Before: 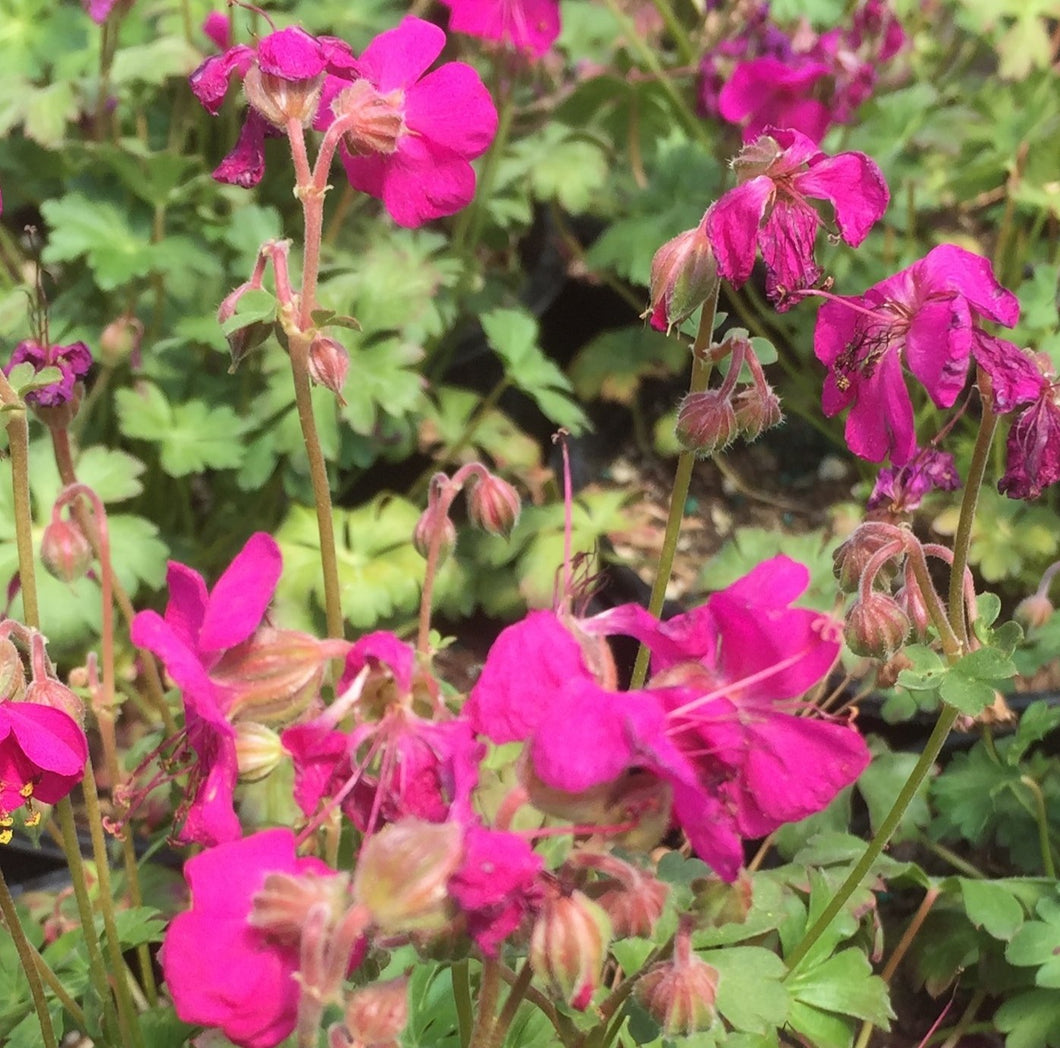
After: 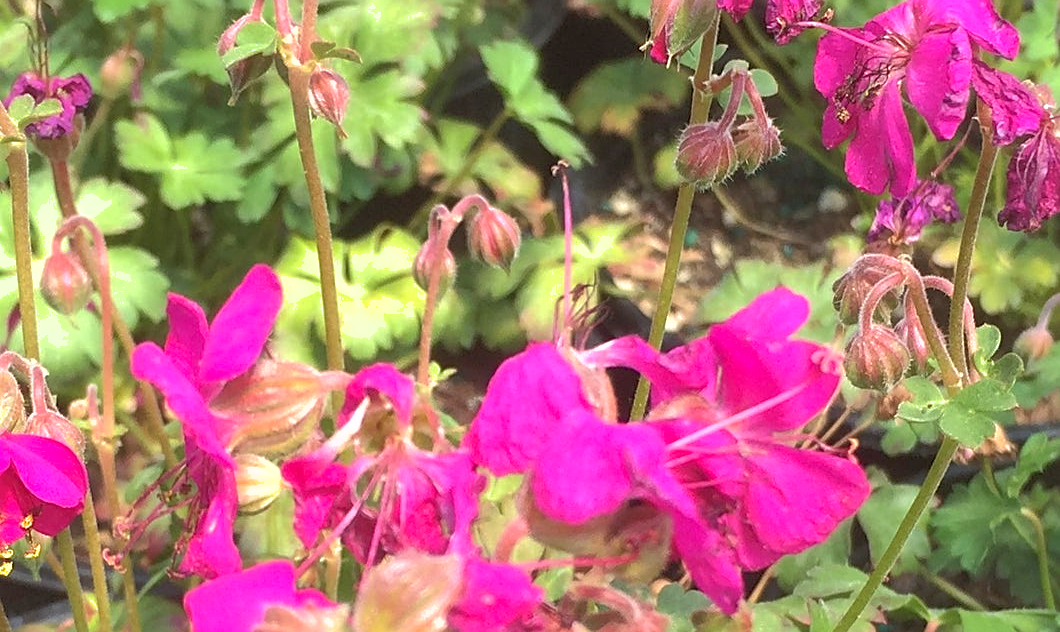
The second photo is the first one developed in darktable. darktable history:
shadows and highlights: on, module defaults
sharpen: on, module defaults
crop and rotate: top 25.609%, bottom 13.999%
exposure: exposure 0.609 EV, compensate highlight preservation false
